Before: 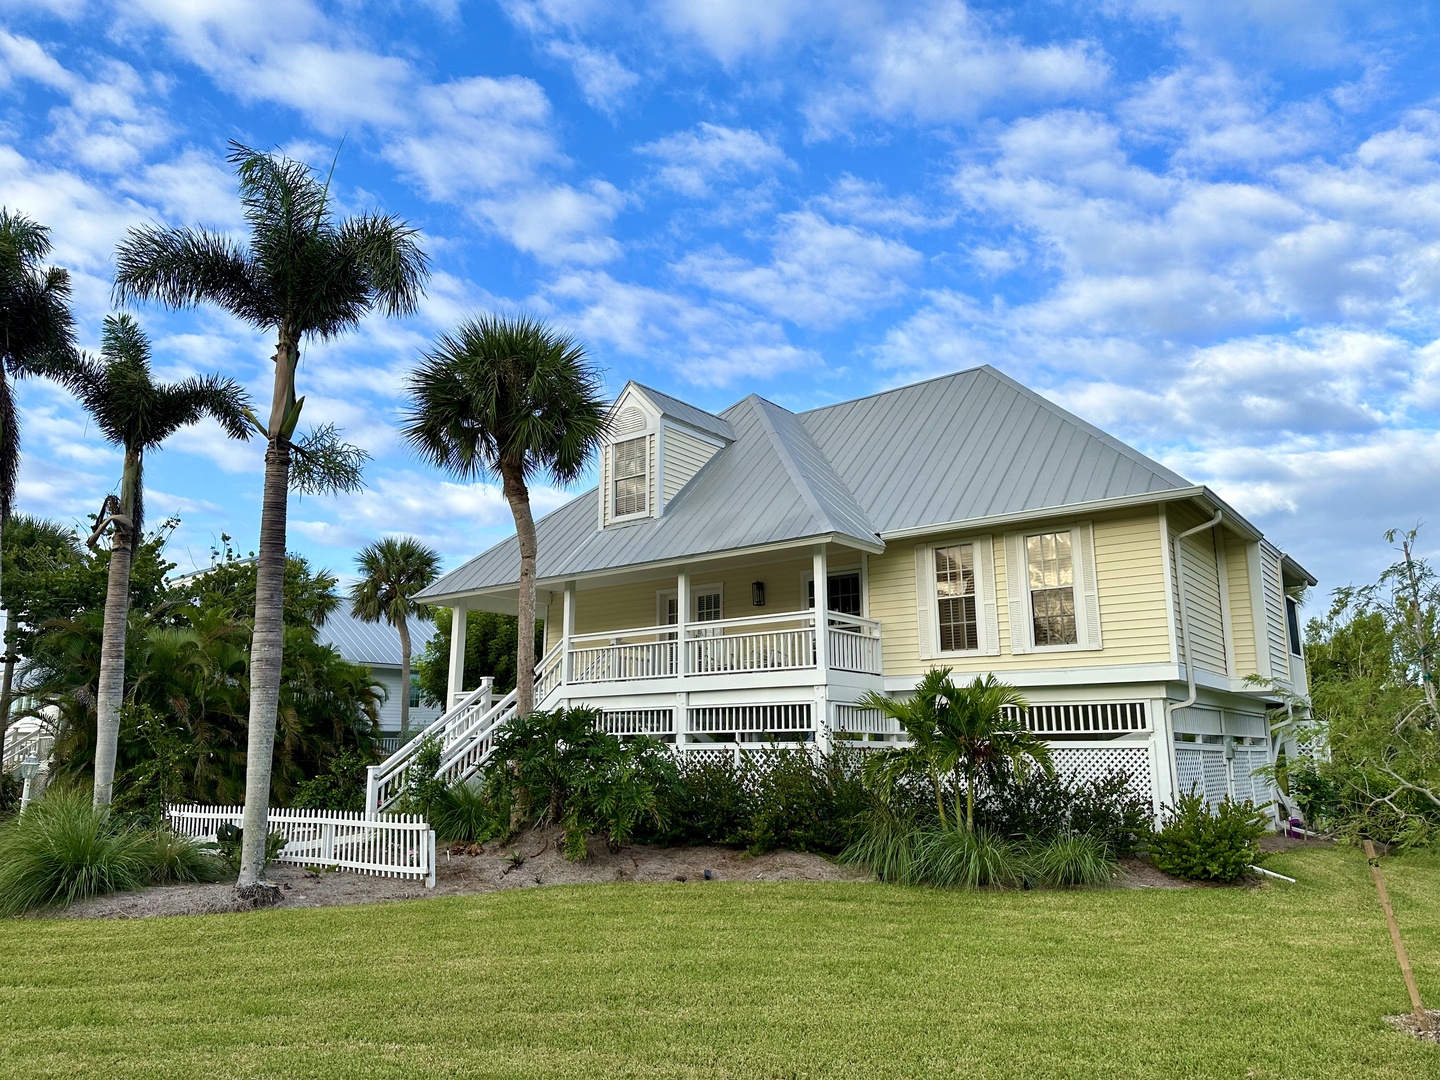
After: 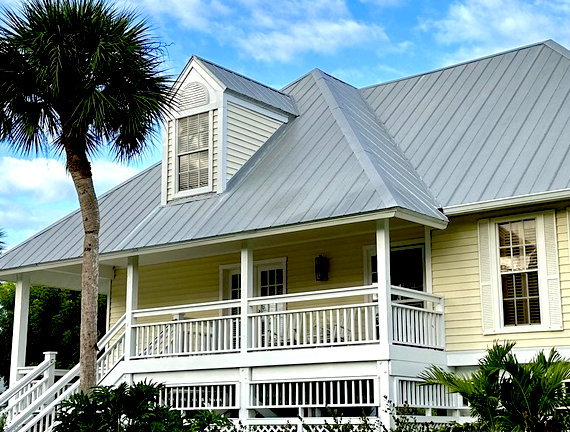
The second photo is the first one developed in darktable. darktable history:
local contrast: highlights 100%, shadows 102%, detail 119%, midtone range 0.2
crop: left 30.403%, top 30.133%, right 29.983%, bottom 29.778%
exposure: black level correction 0.031, exposure 0.313 EV, compensate highlight preservation false
